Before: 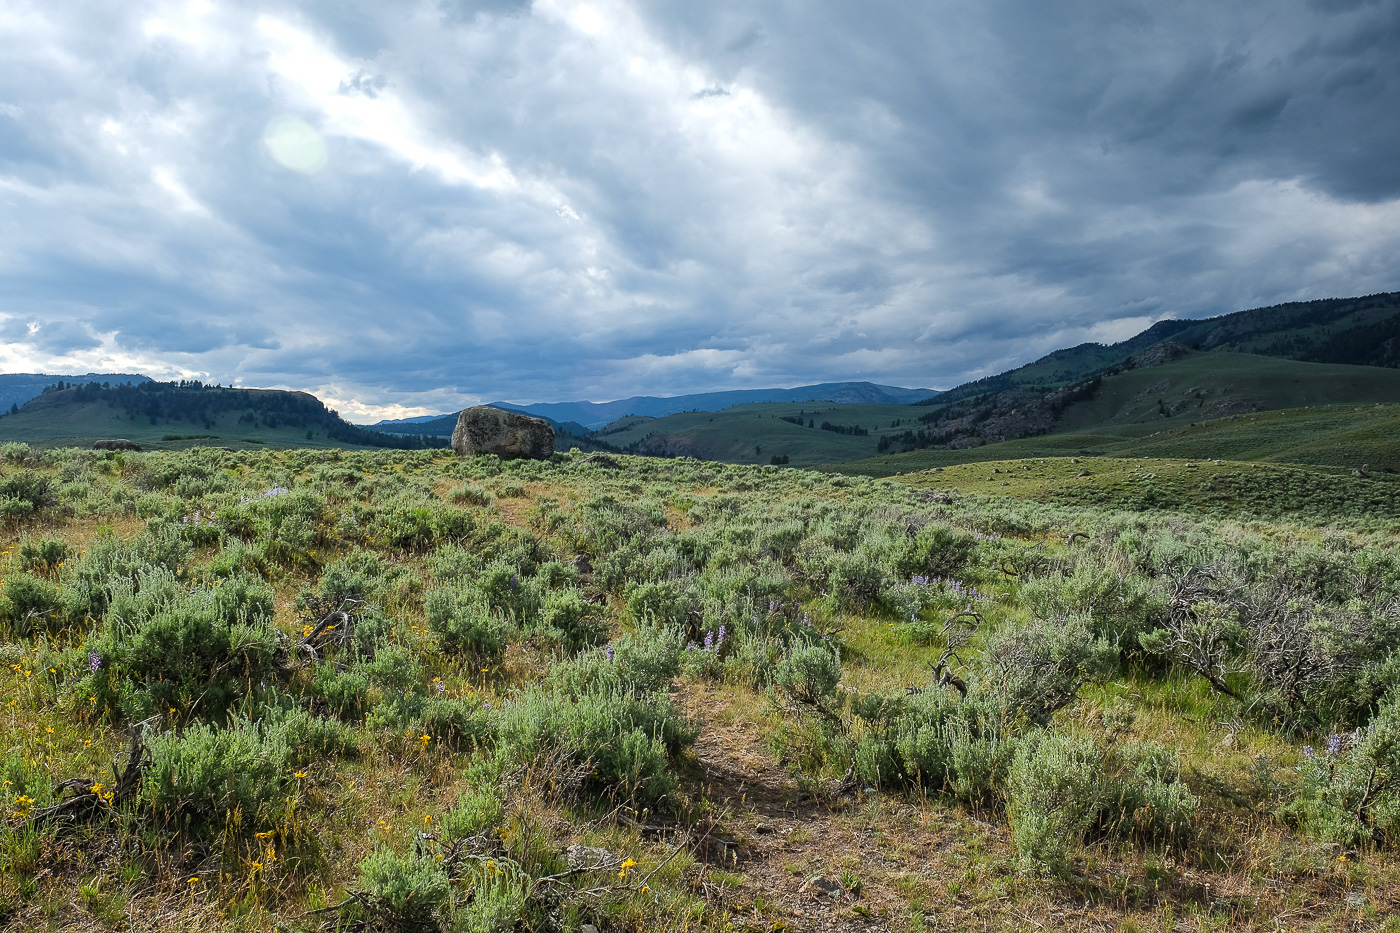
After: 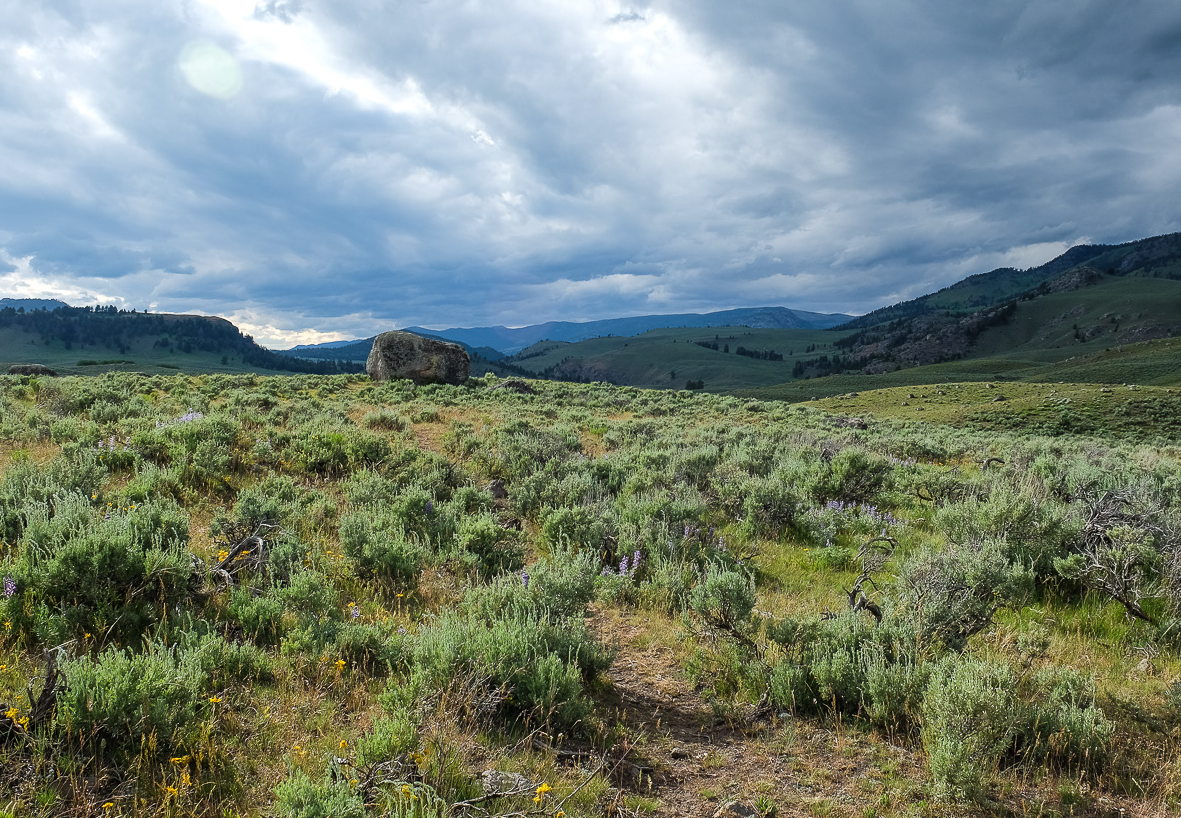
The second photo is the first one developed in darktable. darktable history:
crop: left 6.079%, top 8.135%, right 9.546%, bottom 4.093%
